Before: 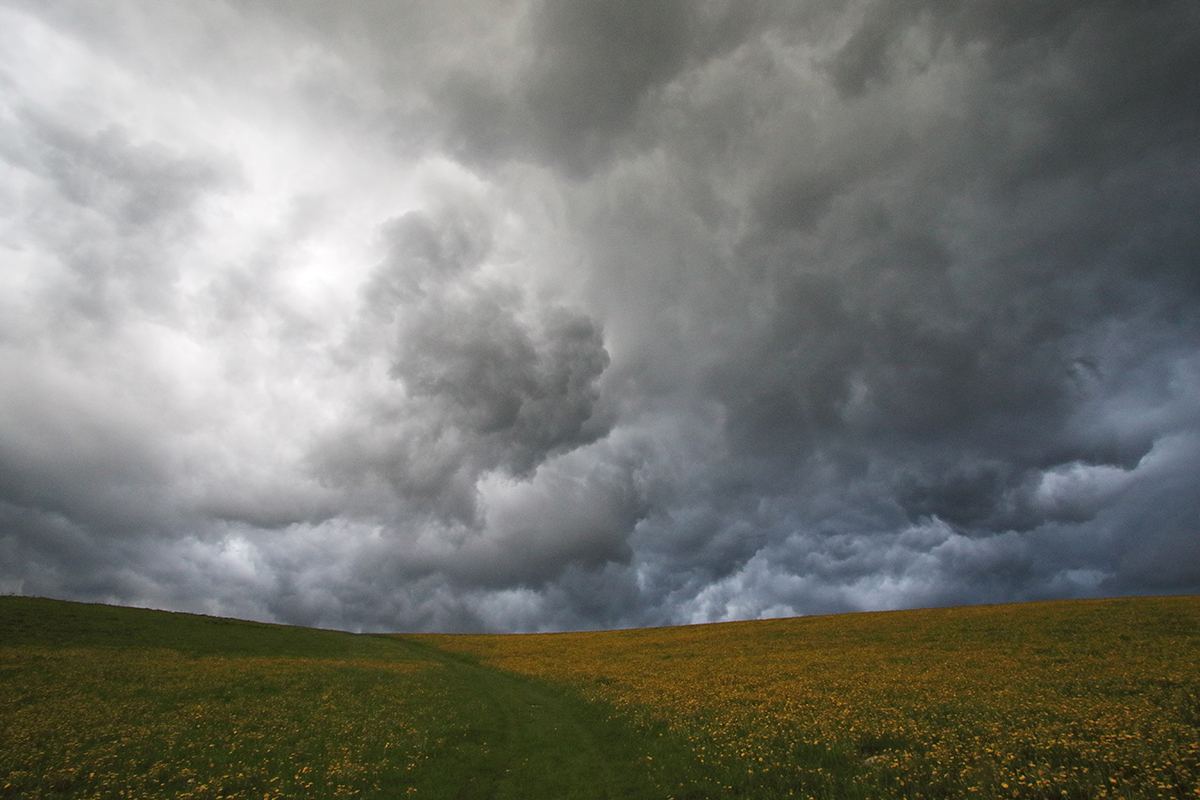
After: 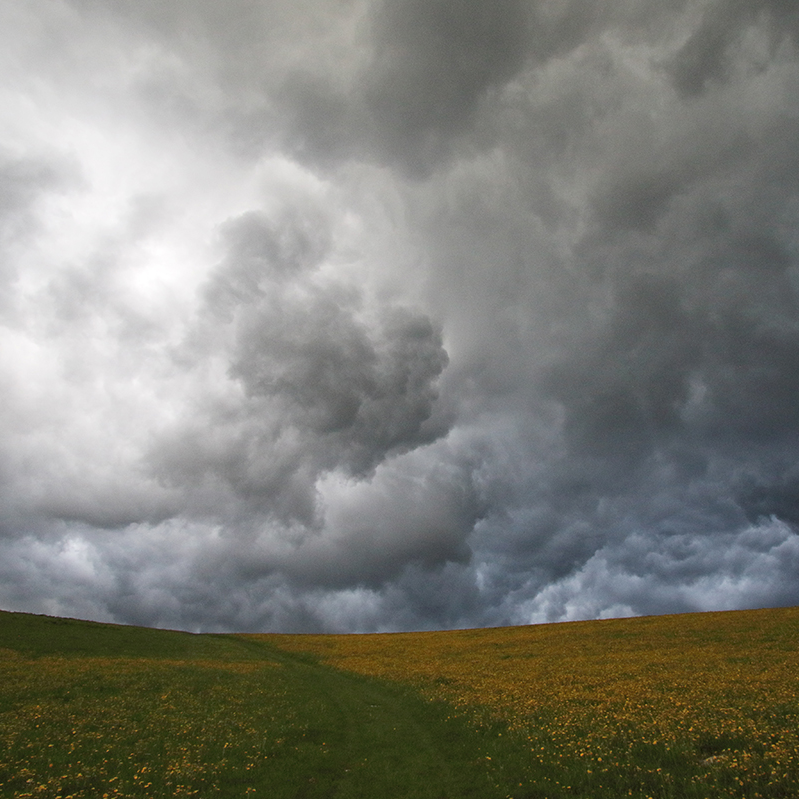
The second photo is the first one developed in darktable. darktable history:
crop and rotate: left 13.419%, right 19.944%
